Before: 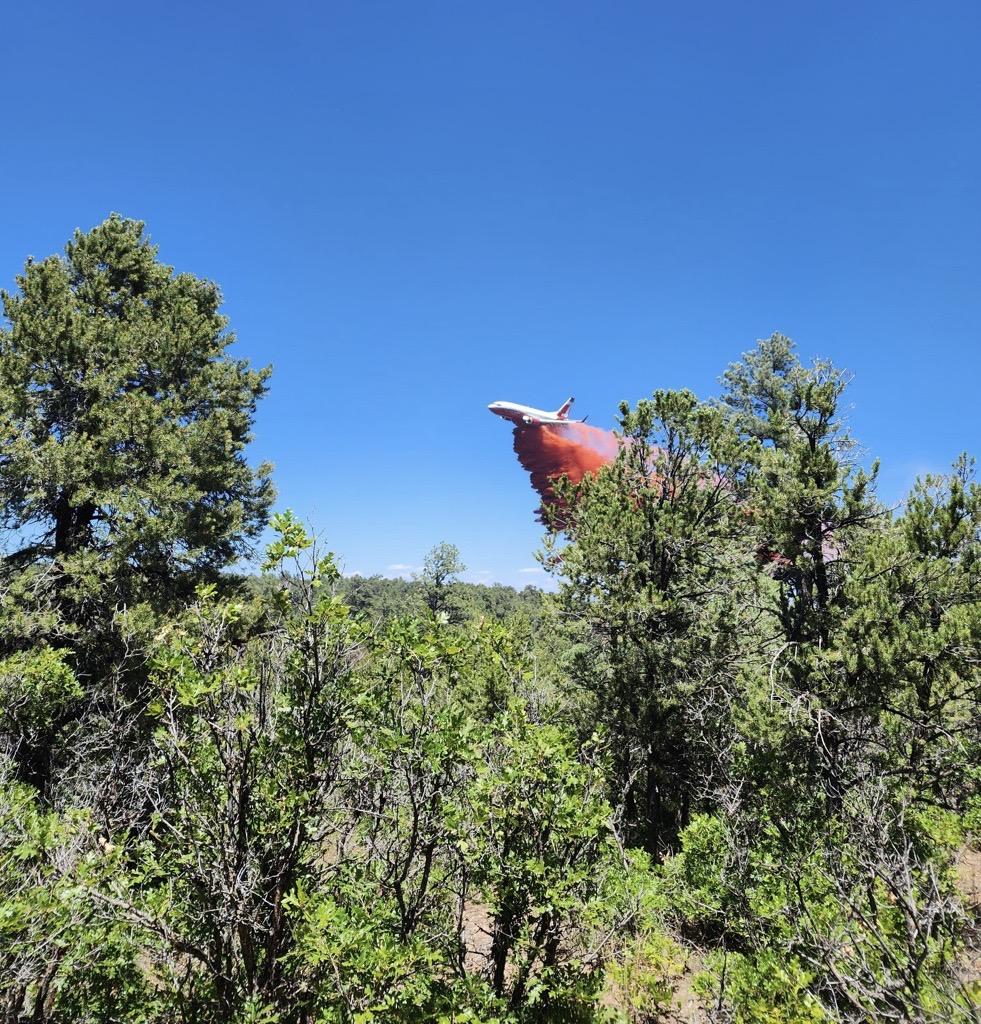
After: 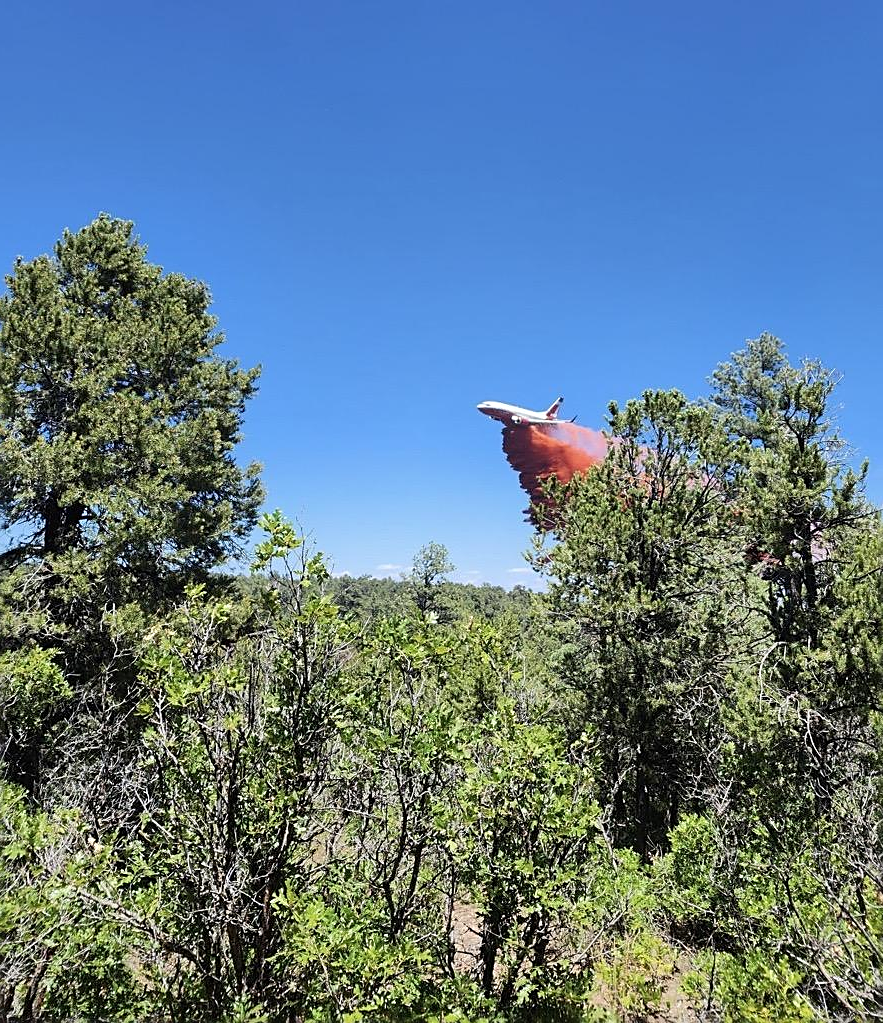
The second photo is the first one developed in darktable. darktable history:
sharpen: on, module defaults
crop and rotate: left 1.296%, right 8.691%
